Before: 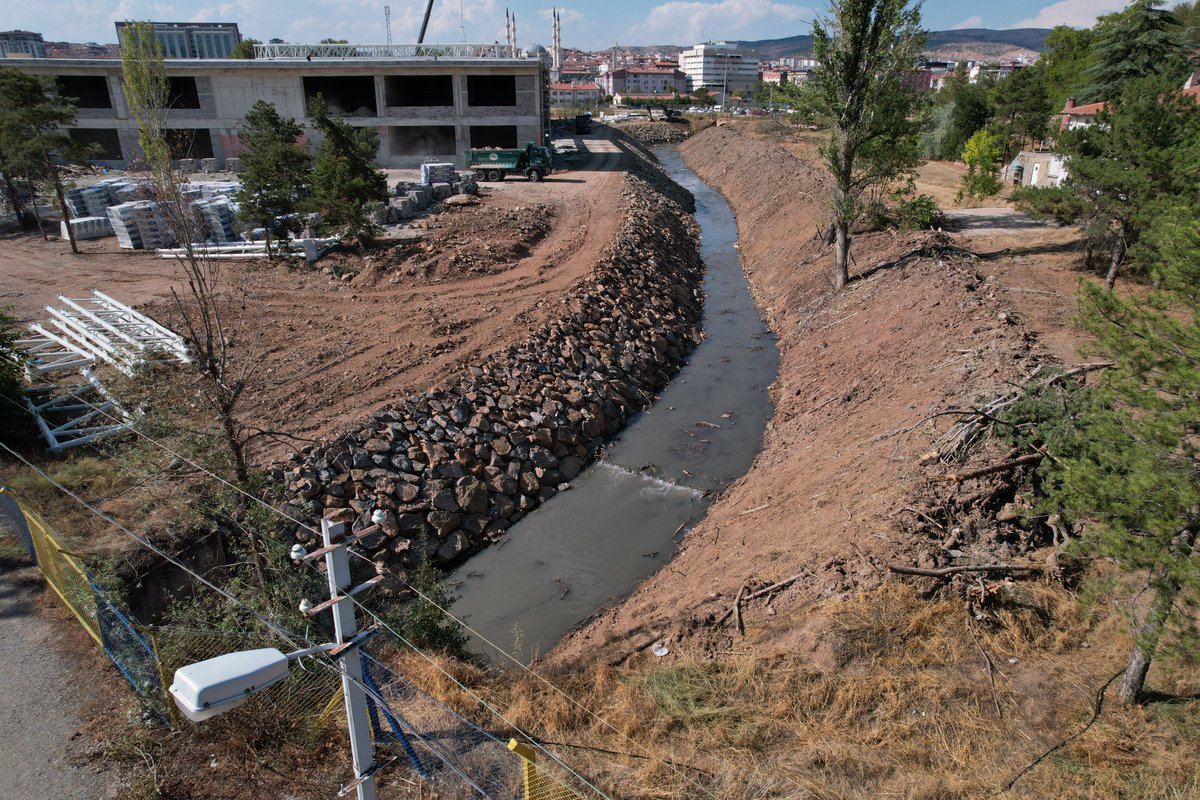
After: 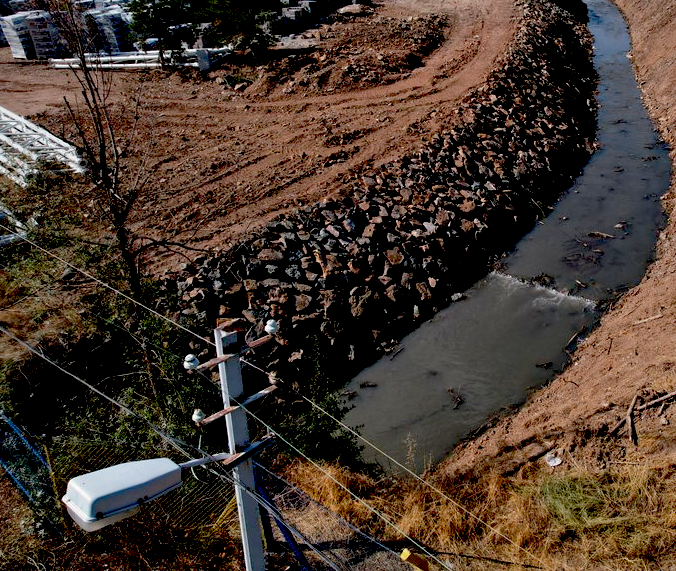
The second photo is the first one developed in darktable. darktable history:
crop: left 8.966%, top 23.852%, right 34.699%, bottom 4.703%
exposure: black level correction 0.056, compensate highlight preservation false
